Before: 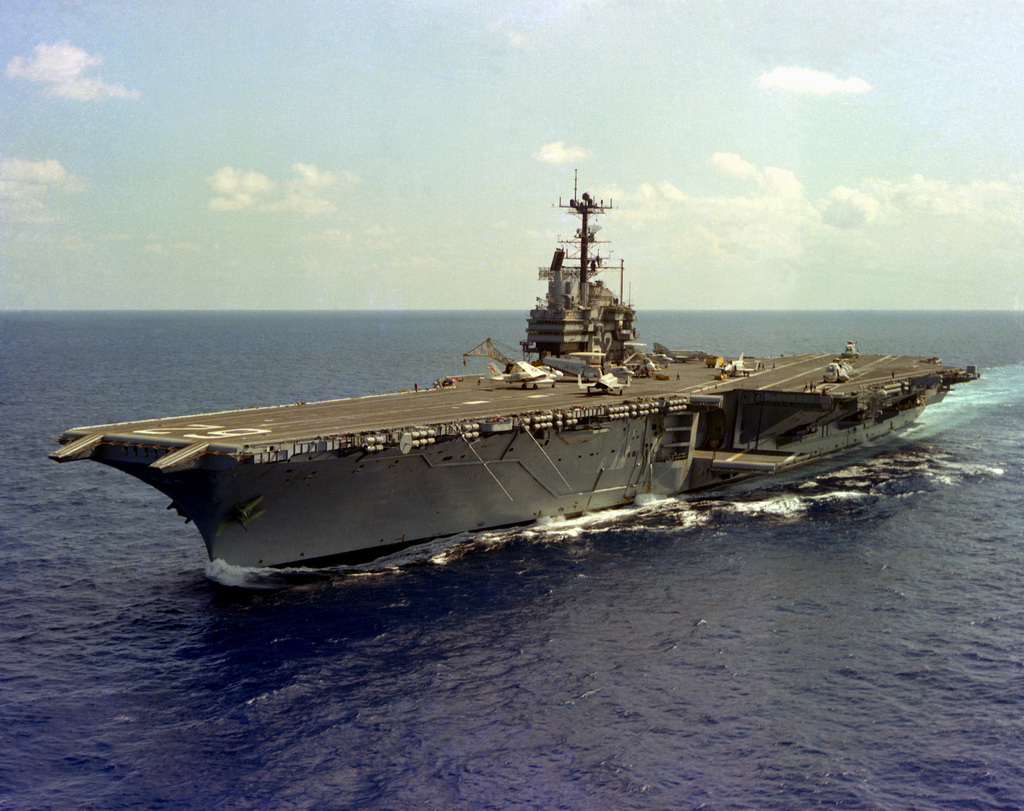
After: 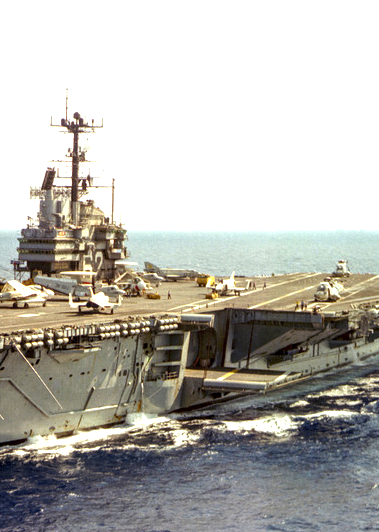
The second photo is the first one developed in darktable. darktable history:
exposure: black level correction 0, exposure 1.282 EV, compensate exposure bias true, compensate highlight preservation false
local contrast: detail 130%
crop and rotate: left 49.755%, top 10.086%, right 13.233%, bottom 24.299%
